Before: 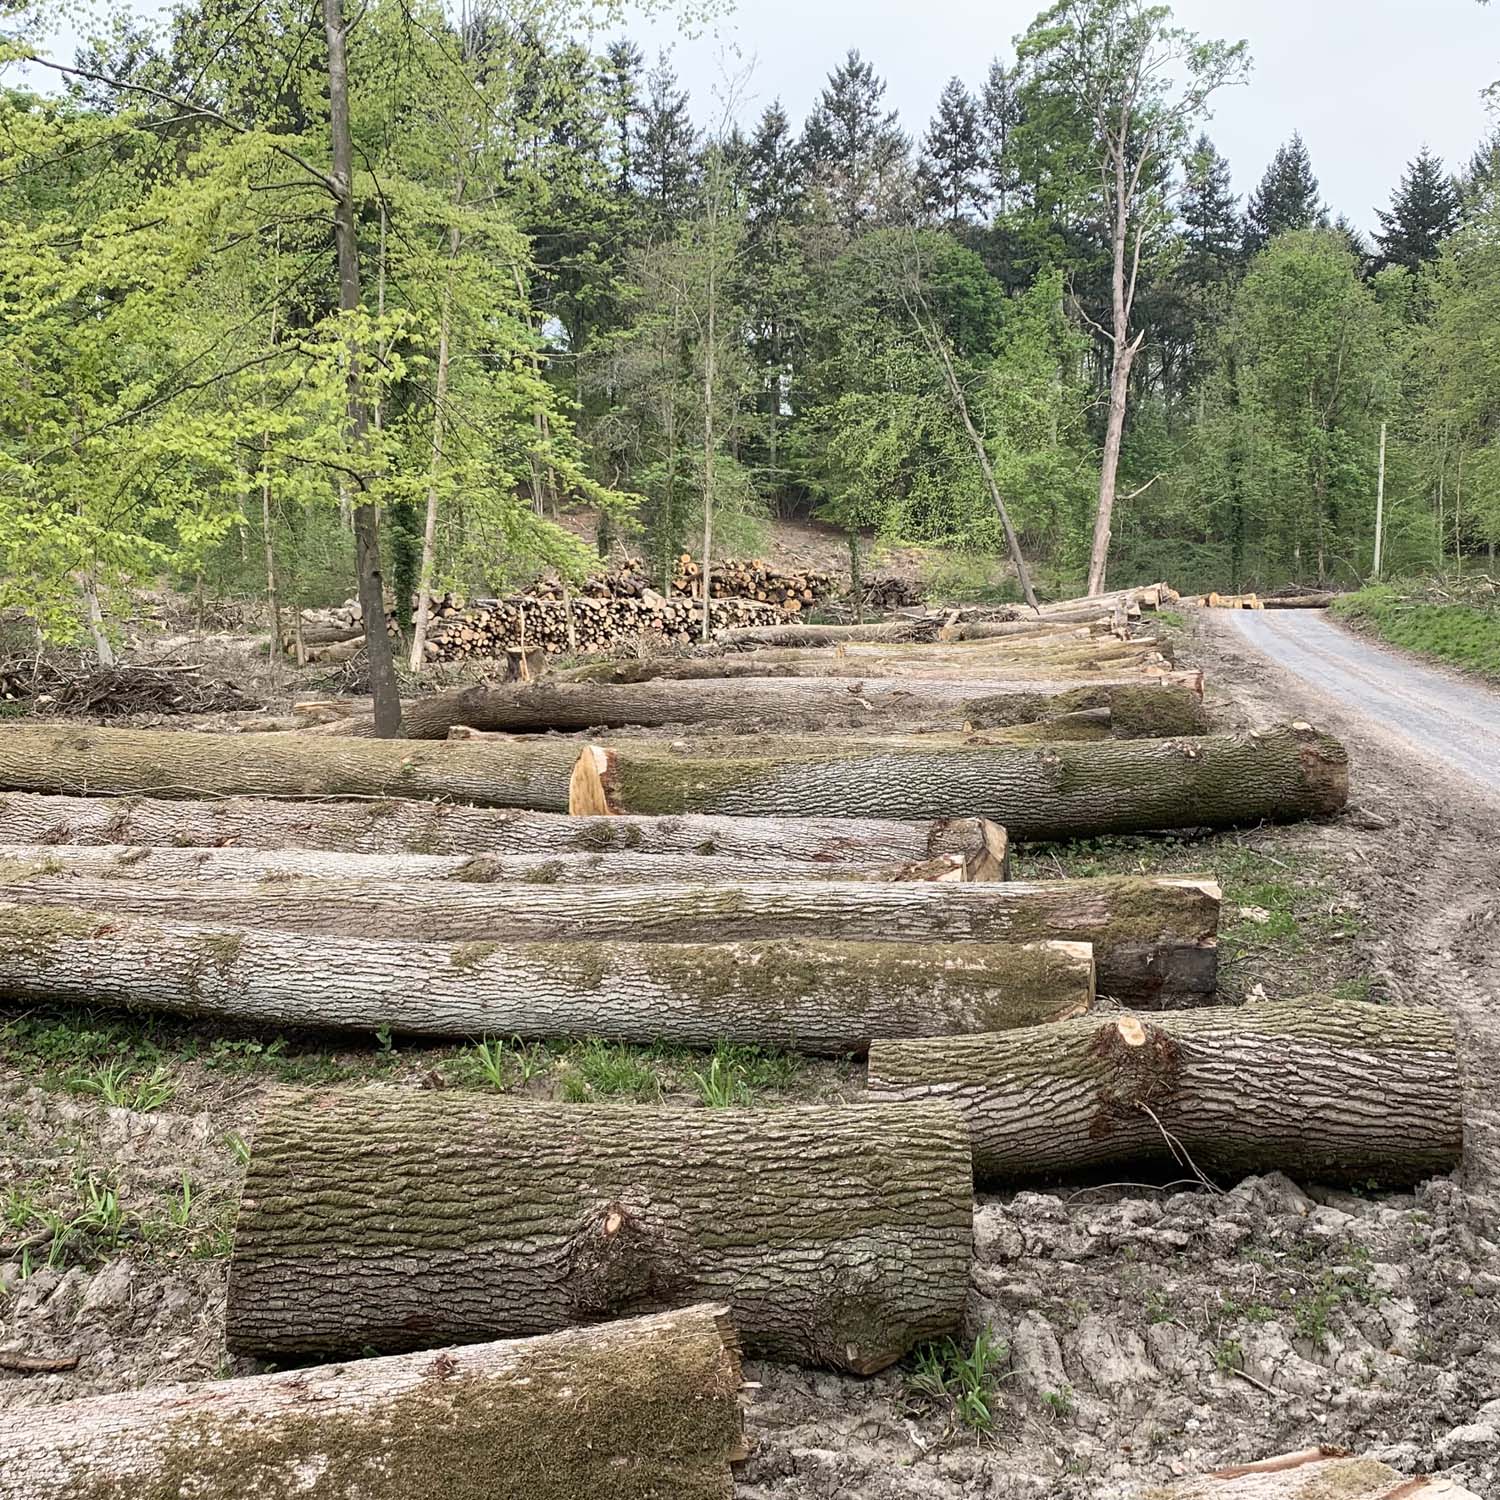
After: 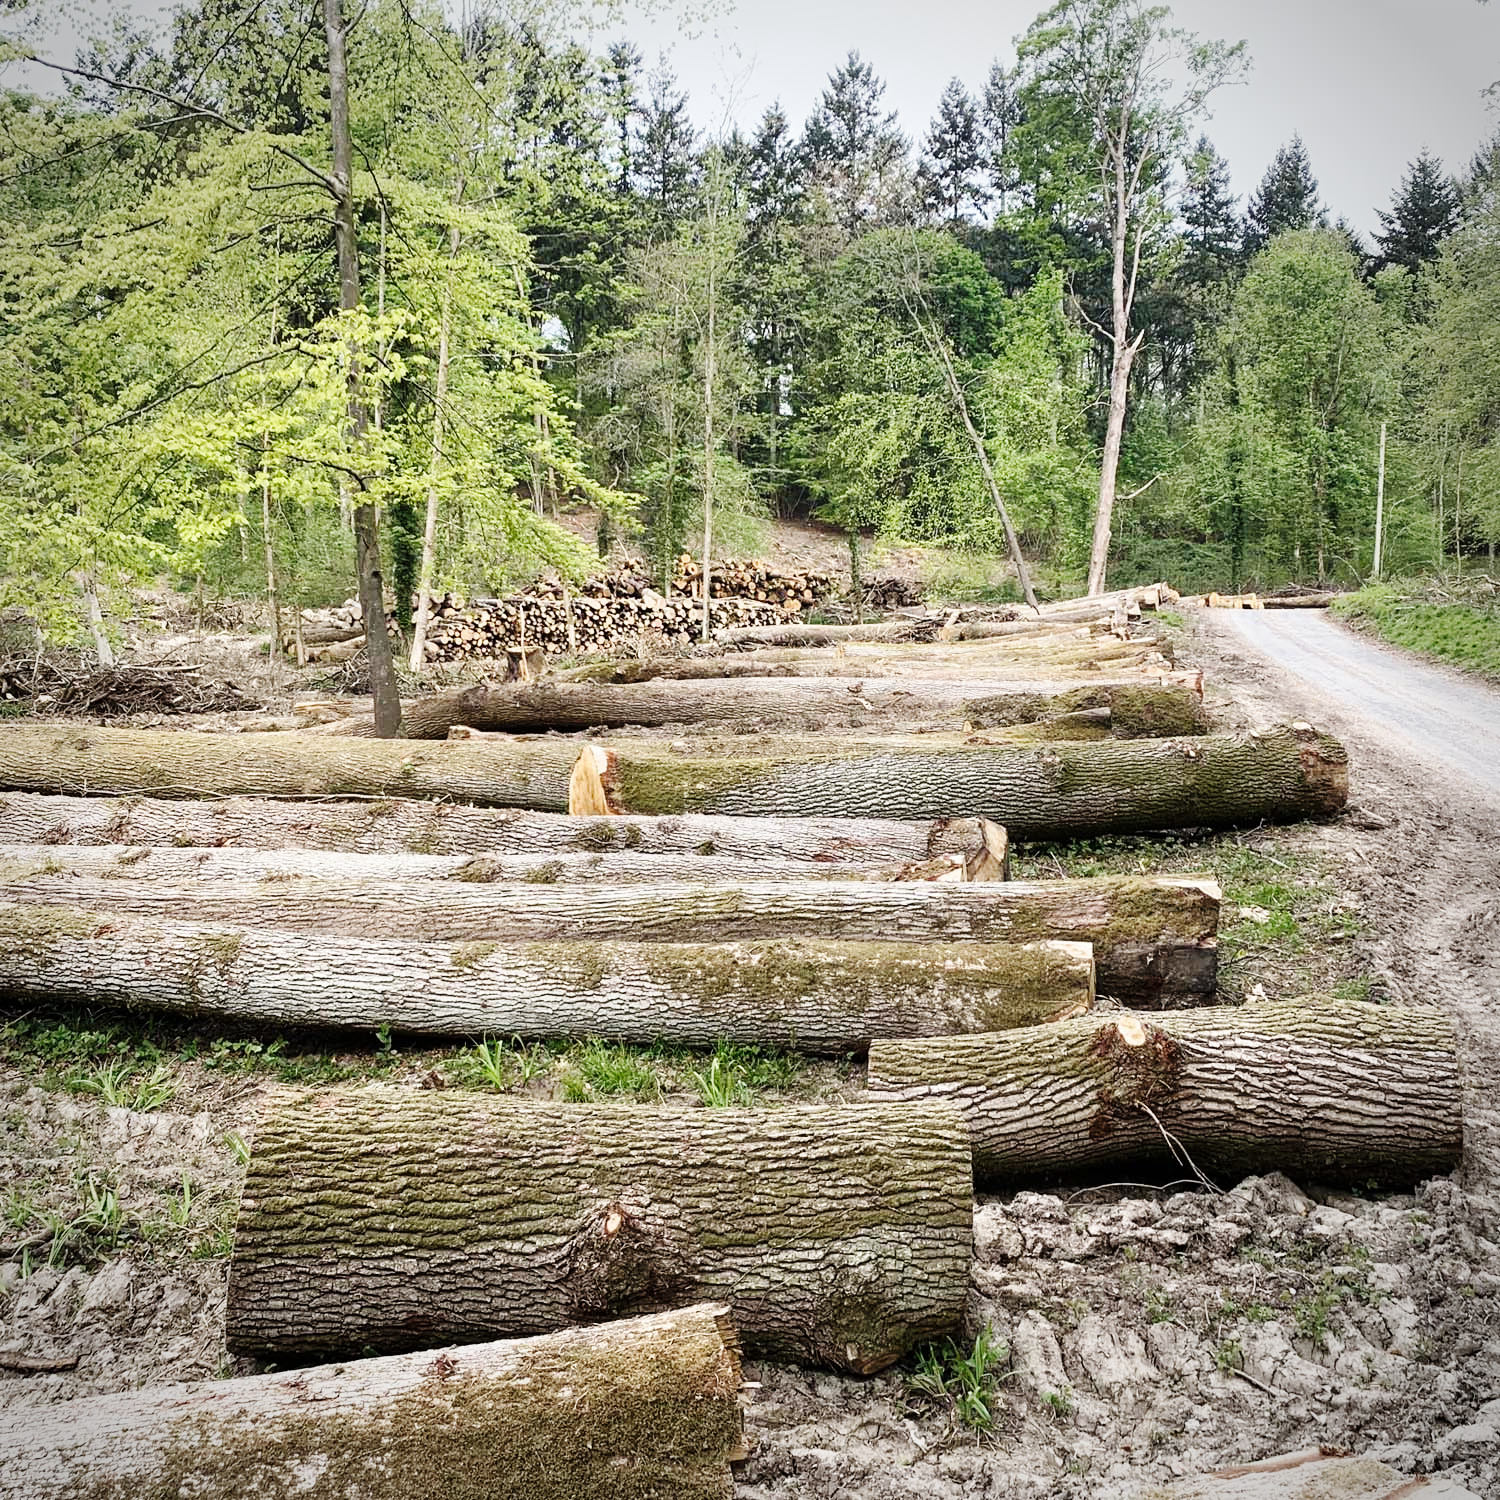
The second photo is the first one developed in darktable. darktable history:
vignetting: brightness -0.465, saturation -0.304, automatic ratio true
base curve: curves: ch0 [(0, 0) (0.036, 0.025) (0.121, 0.166) (0.206, 0.329) (0.605, 0.79) (1, 1)], preserve colors none
